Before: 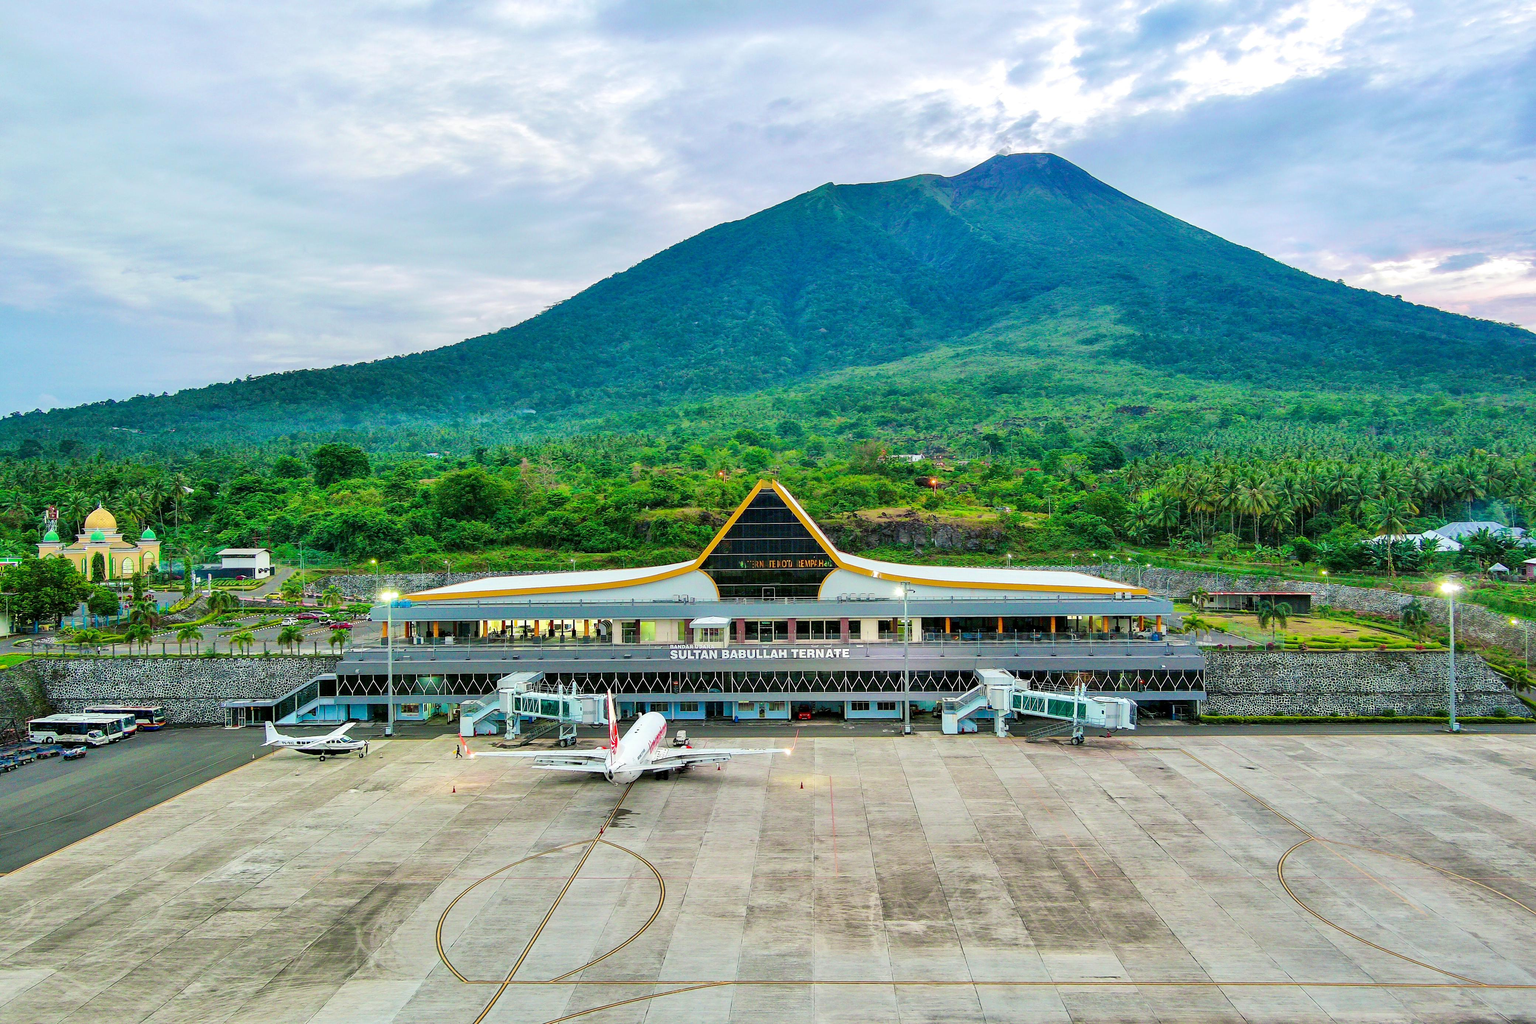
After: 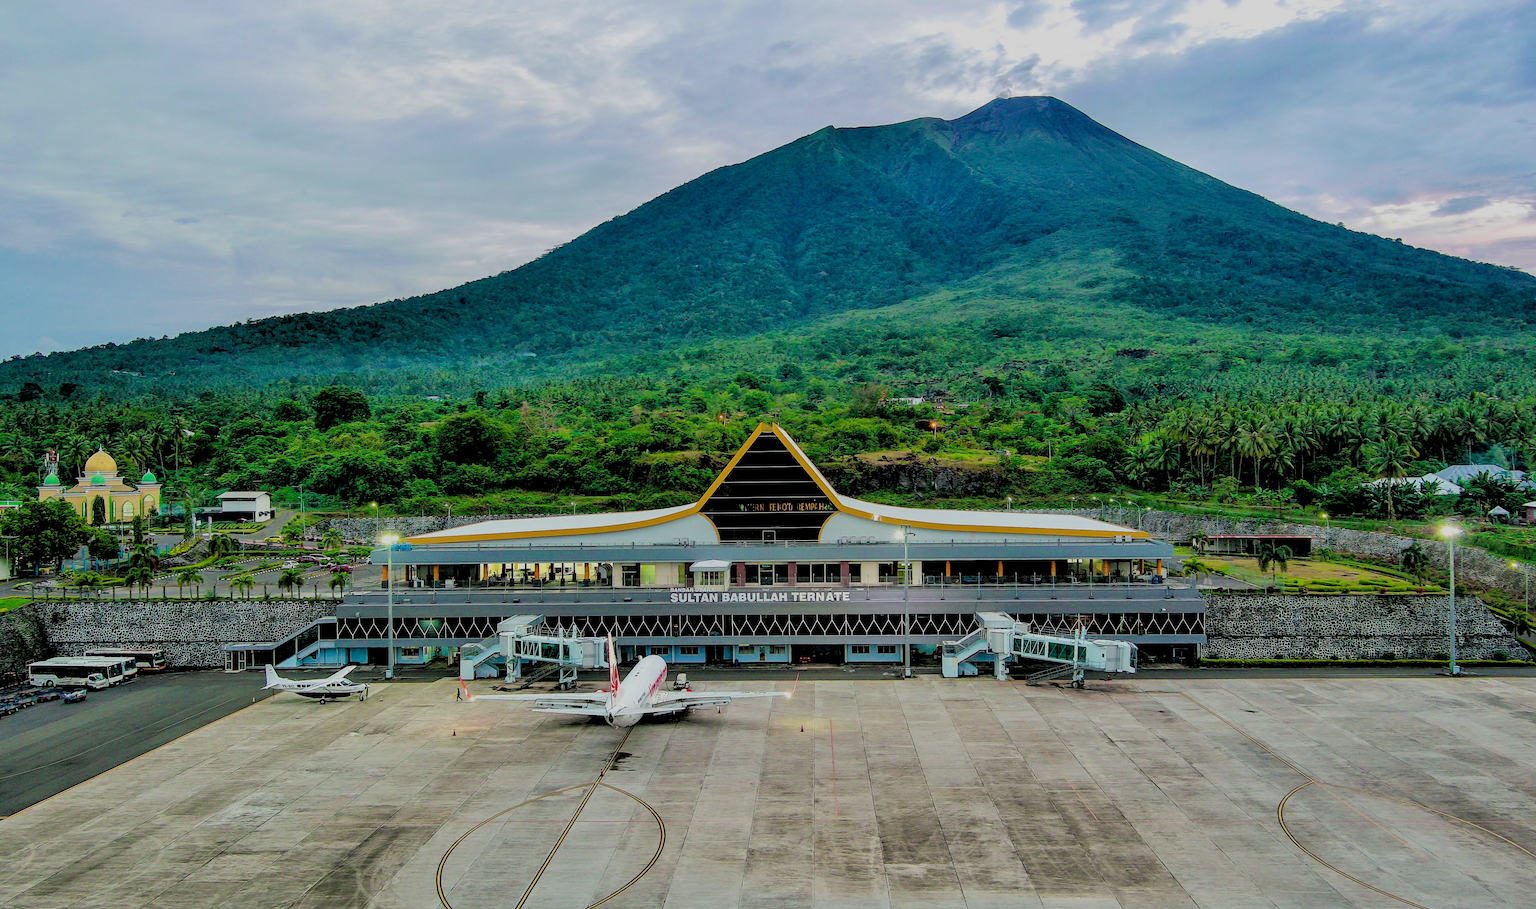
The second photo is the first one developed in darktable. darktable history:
exposure: black level correction 0, exposure -0.766 EV, compensate highlight preservation false
crop and rotate: top 5.609%, bottom 5.609%
rgb levels: levels [[0.029, 0.461, 0.922], [0, 0.5, 1], [0, 0.5, 1]]
